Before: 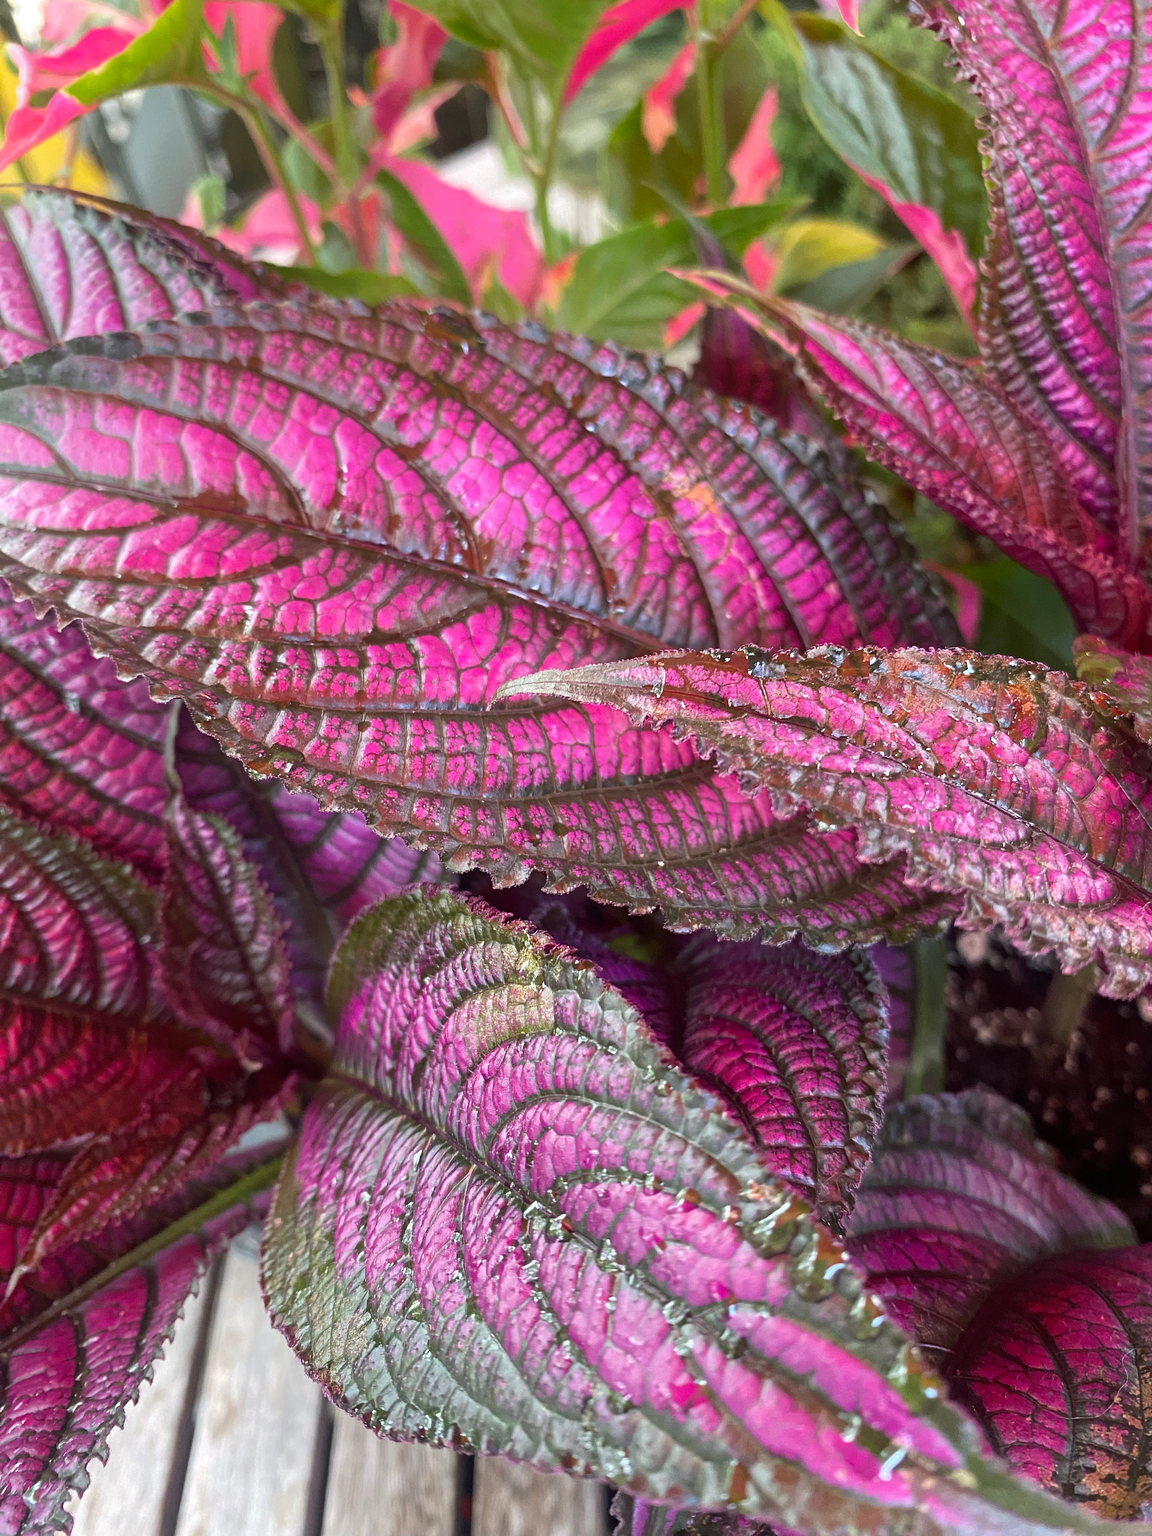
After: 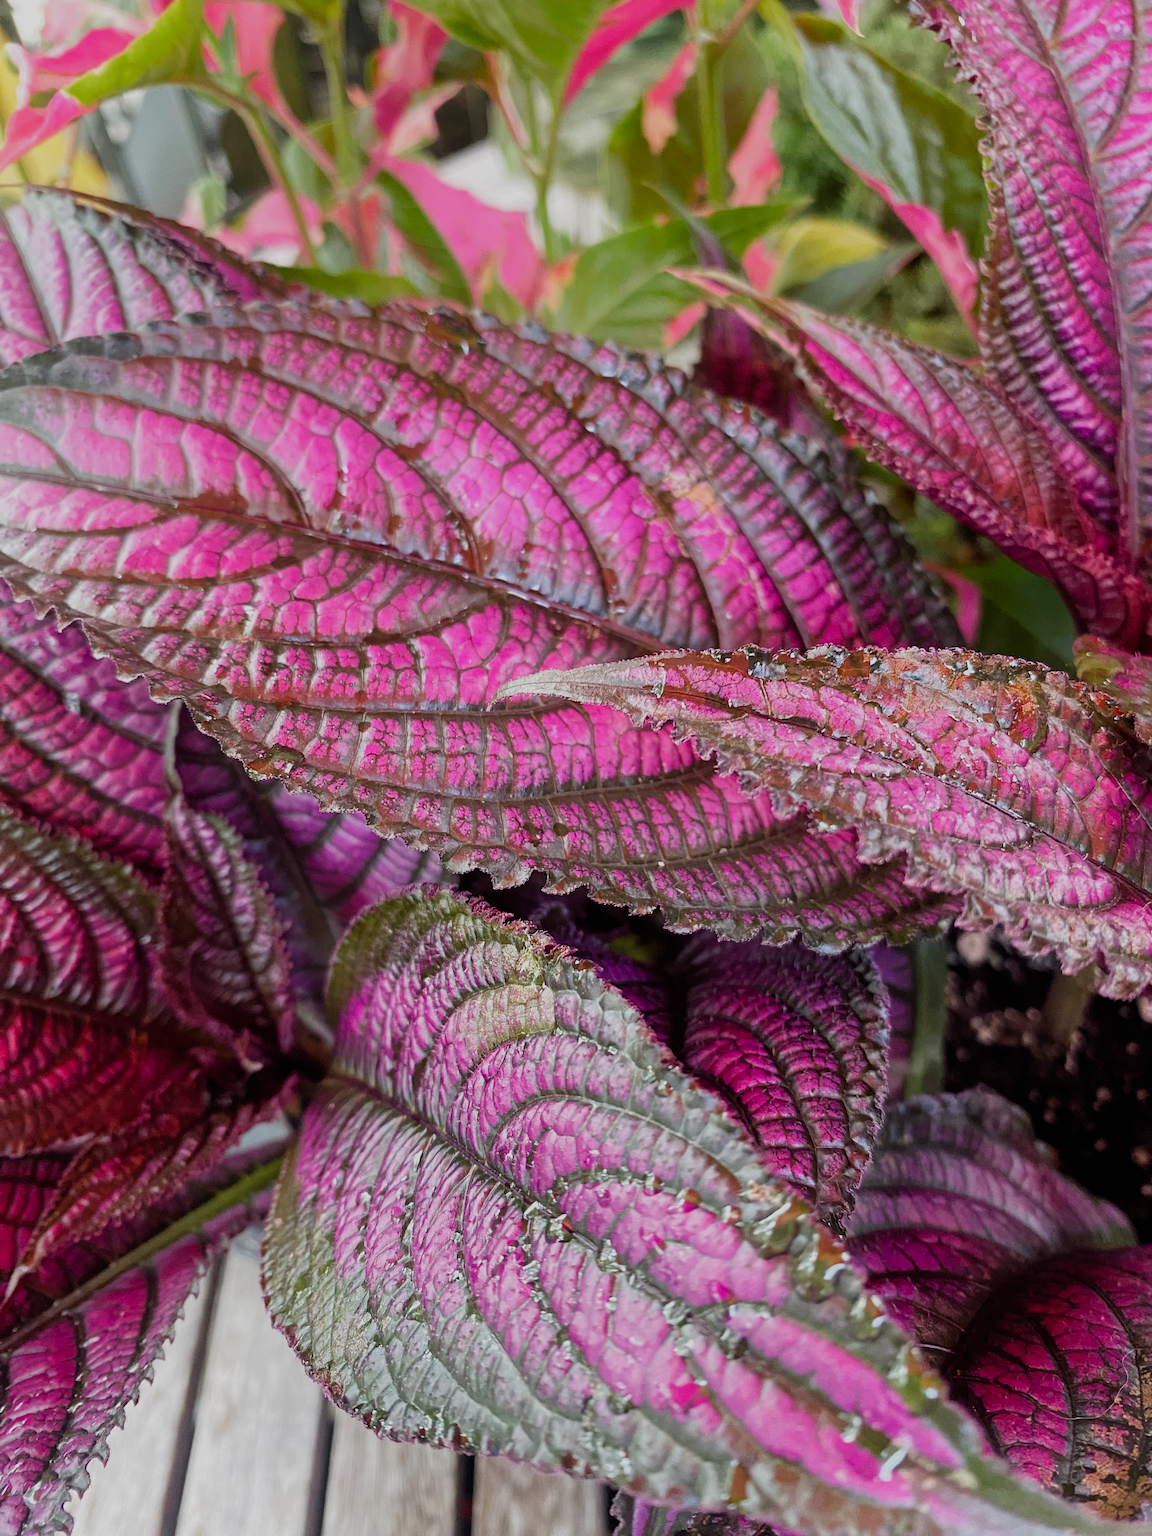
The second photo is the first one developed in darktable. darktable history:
filmic rgb: black relative exposure -8.03 EV, white relative exposure 3.97 EV, hardness 4.17, contrast 0.99, add noise in highlights 0.001, preserve chrominance no, color science v3 (2019), use custom middle-gray values true, iterations of high-quality reconstruction 0, contrast in highlights soft
